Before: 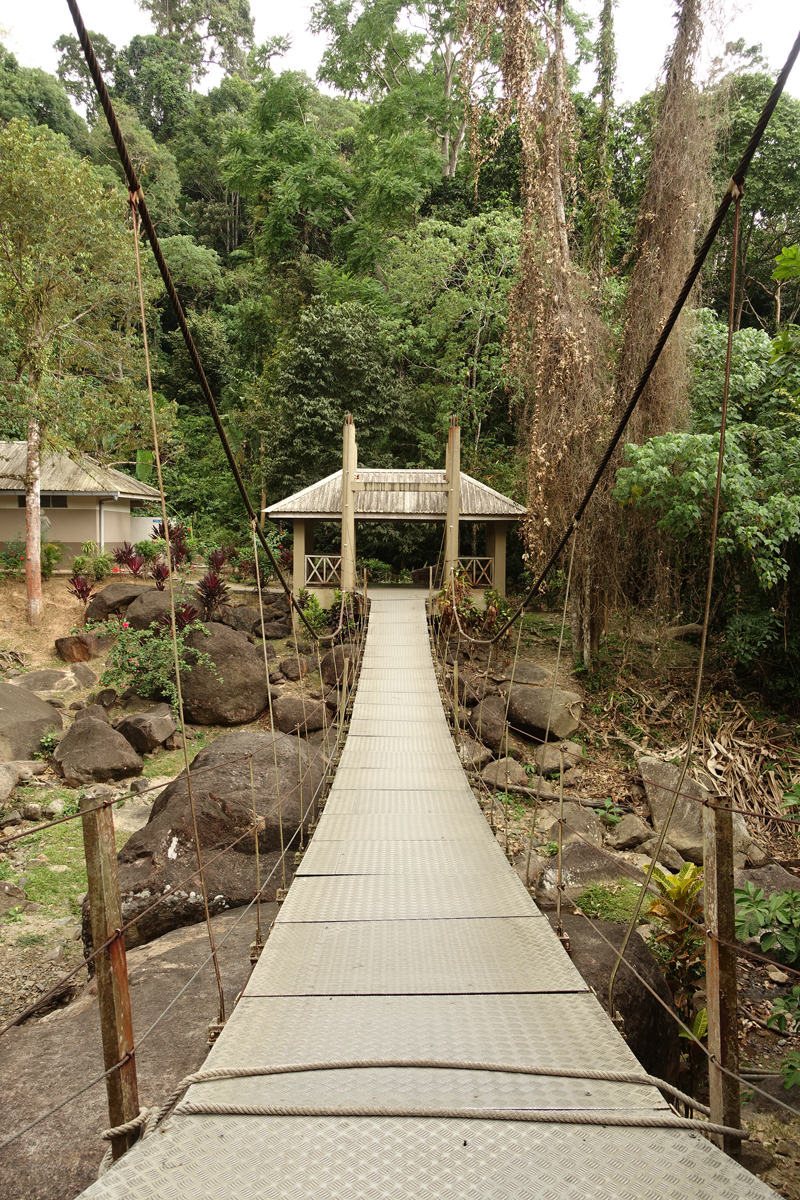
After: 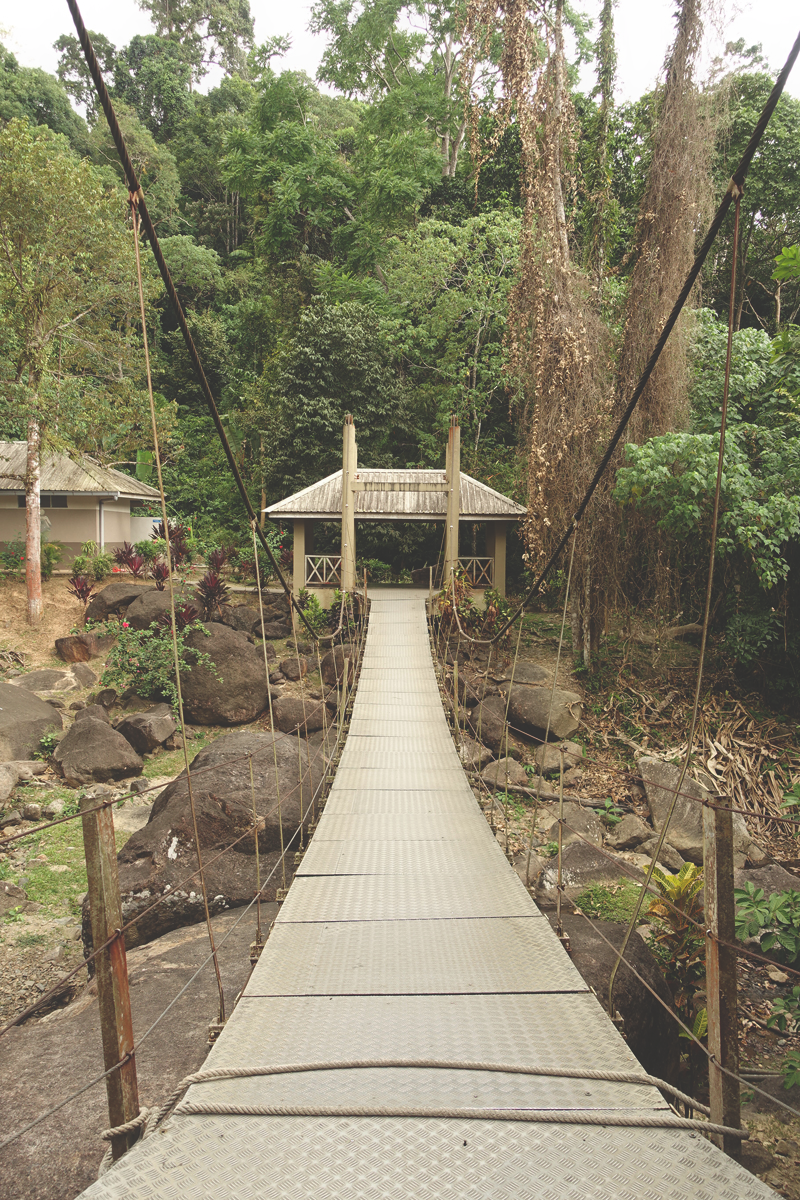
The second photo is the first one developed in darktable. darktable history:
exposure: black level correction -0.028, compensate highlight preservation false
contrast equalizer: octaves 7, y [[0.5, 0.5, 0.468, 0.5, 0.5, 0.5], [0.5 ×6], [0.5 ×6], [0 ×6], [0 ×6]]
